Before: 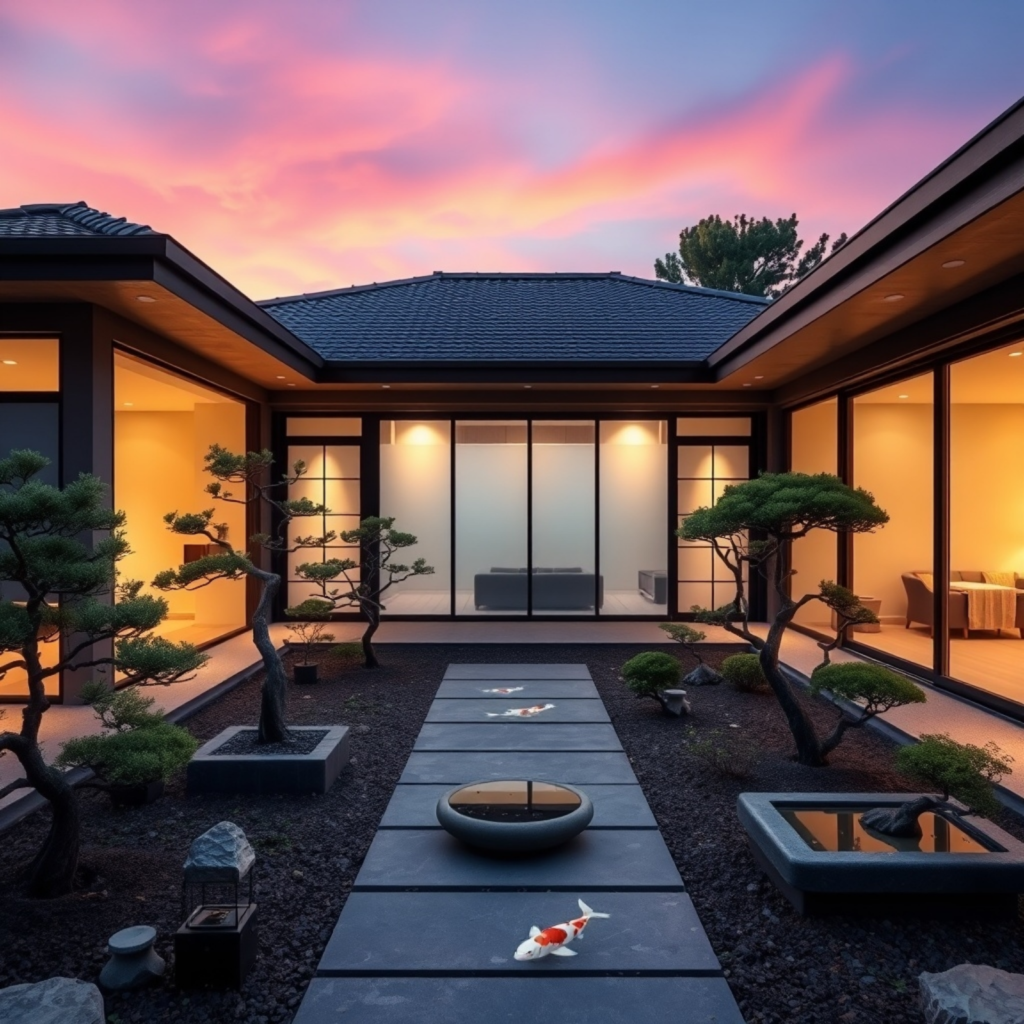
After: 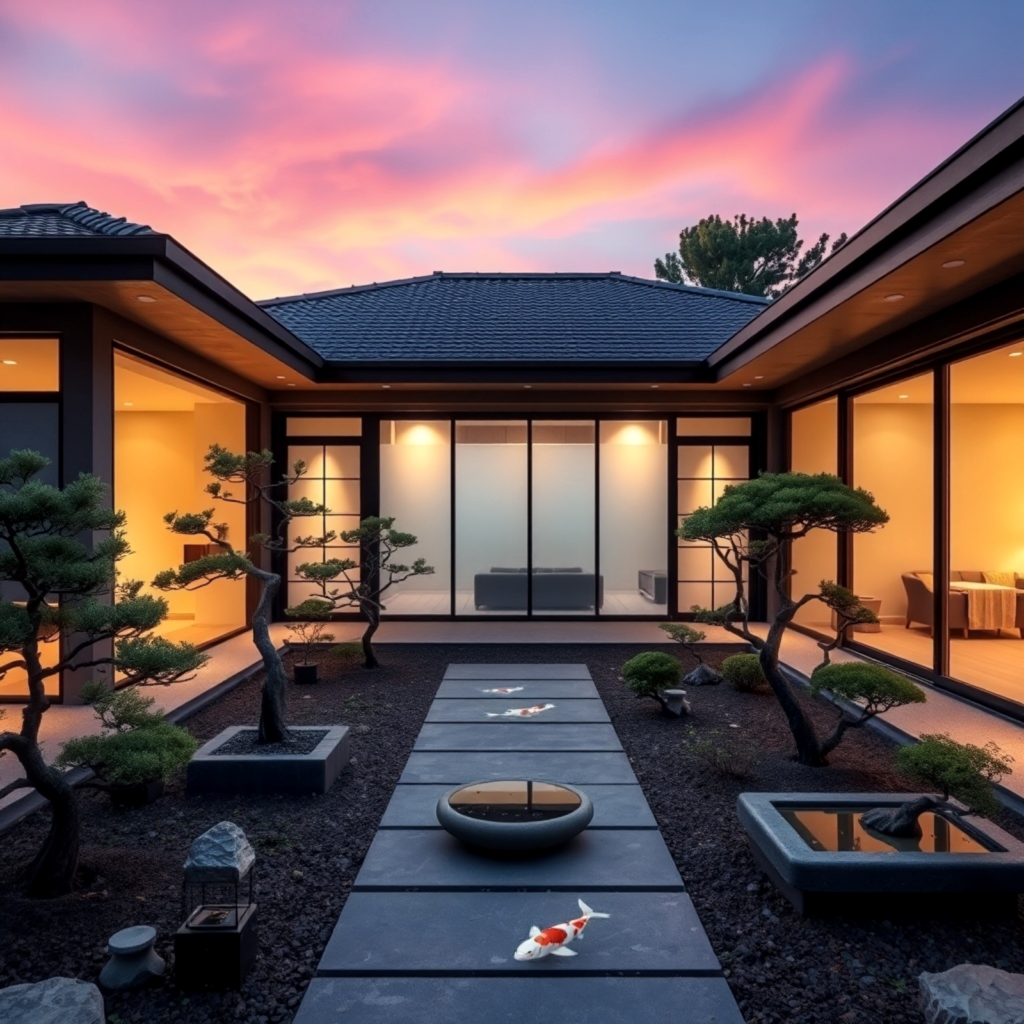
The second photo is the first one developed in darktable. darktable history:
local contrast: highlights 103%, shadows 98%, detail 119%, midtone range 0.2
